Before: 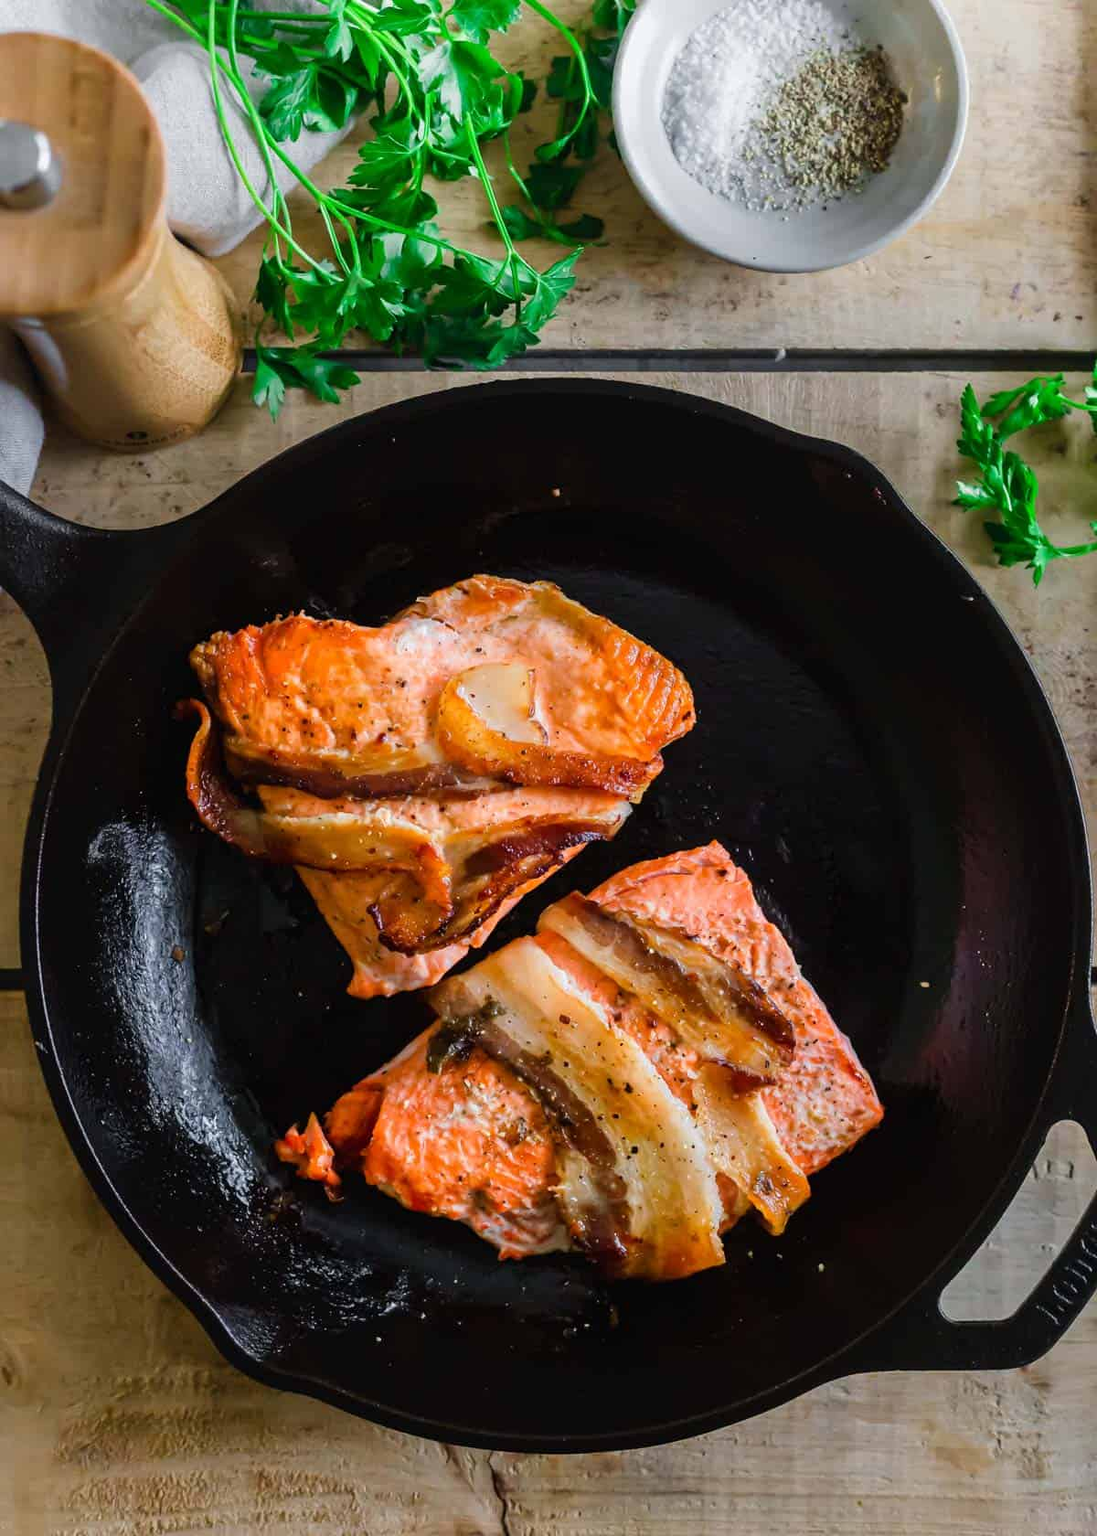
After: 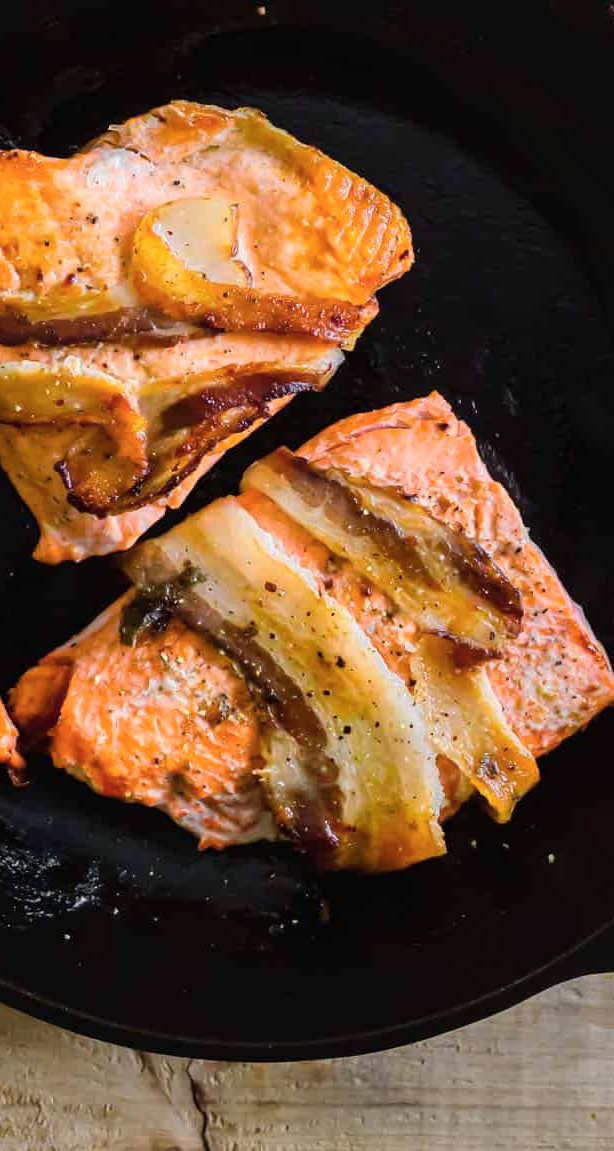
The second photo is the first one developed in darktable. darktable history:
crop and rotate: left 28.984%, top 31.453%, right 19.812%
color zones: curves: ch0 [(0, 0.299) (0.25, 0.383) (0.456, 0.352) (0.736, 0.571)]; ch1 [(0, 0.63) (0.151, 0.568) (0.254, 0.416) (0.47, 0.558) (0.732, 0.37) (0.909, 0.492)]; ch2 [(0.004, 0.604) (0.158, 0.443) (0.257, 0.403) (0.761, 0.468)], mix -133.11%
